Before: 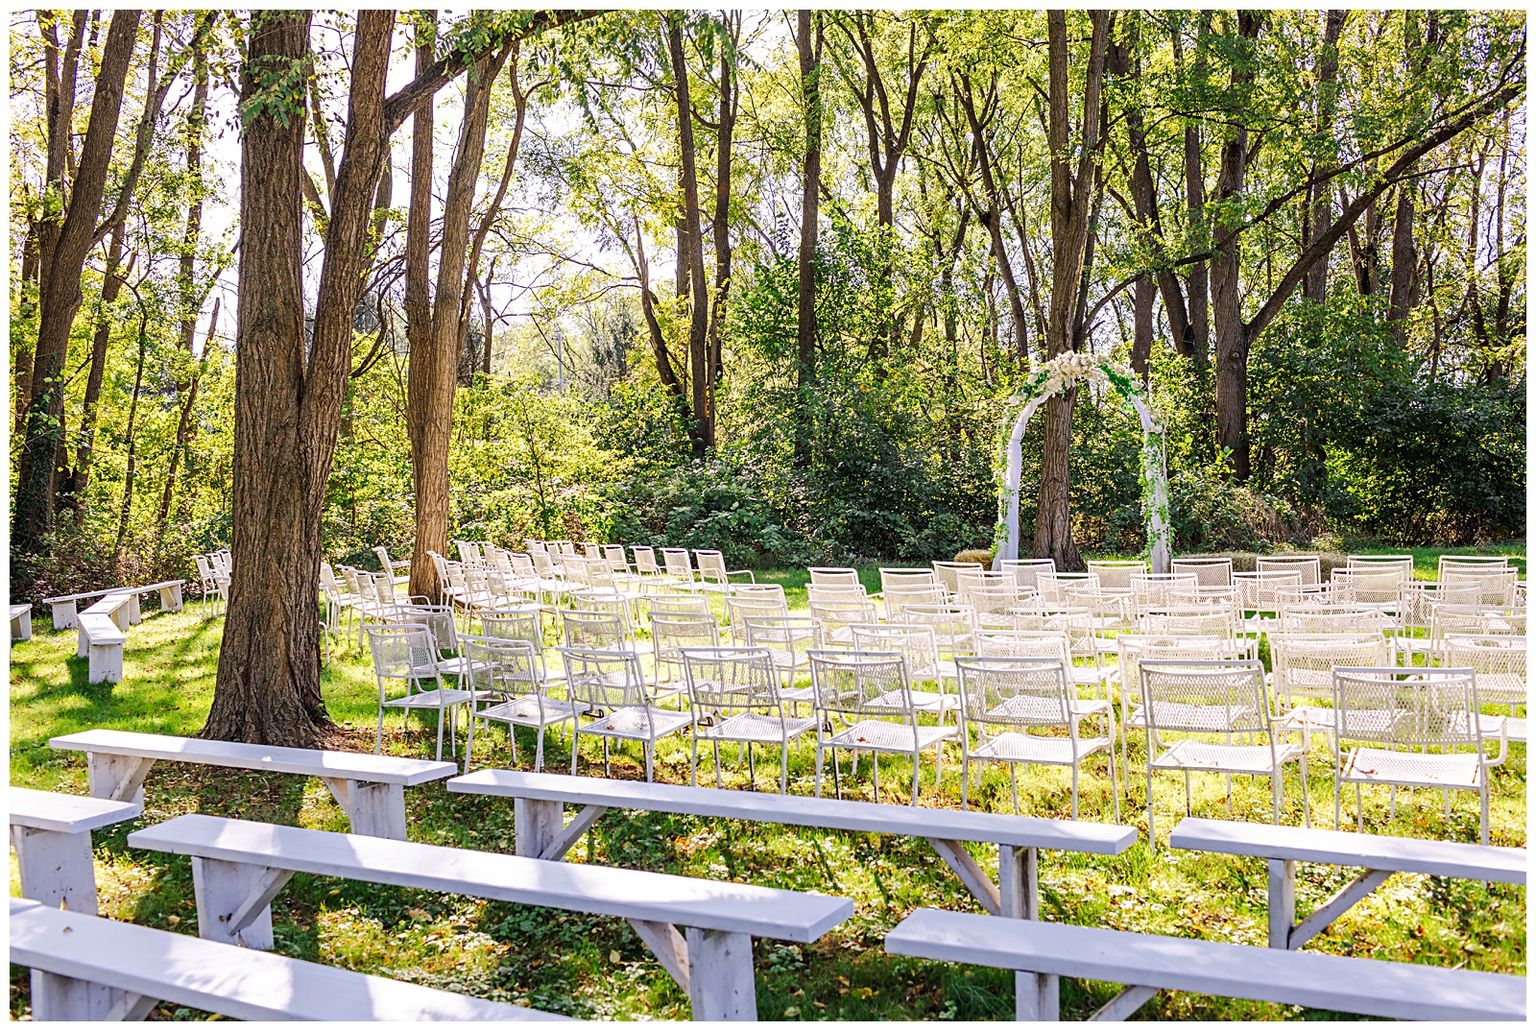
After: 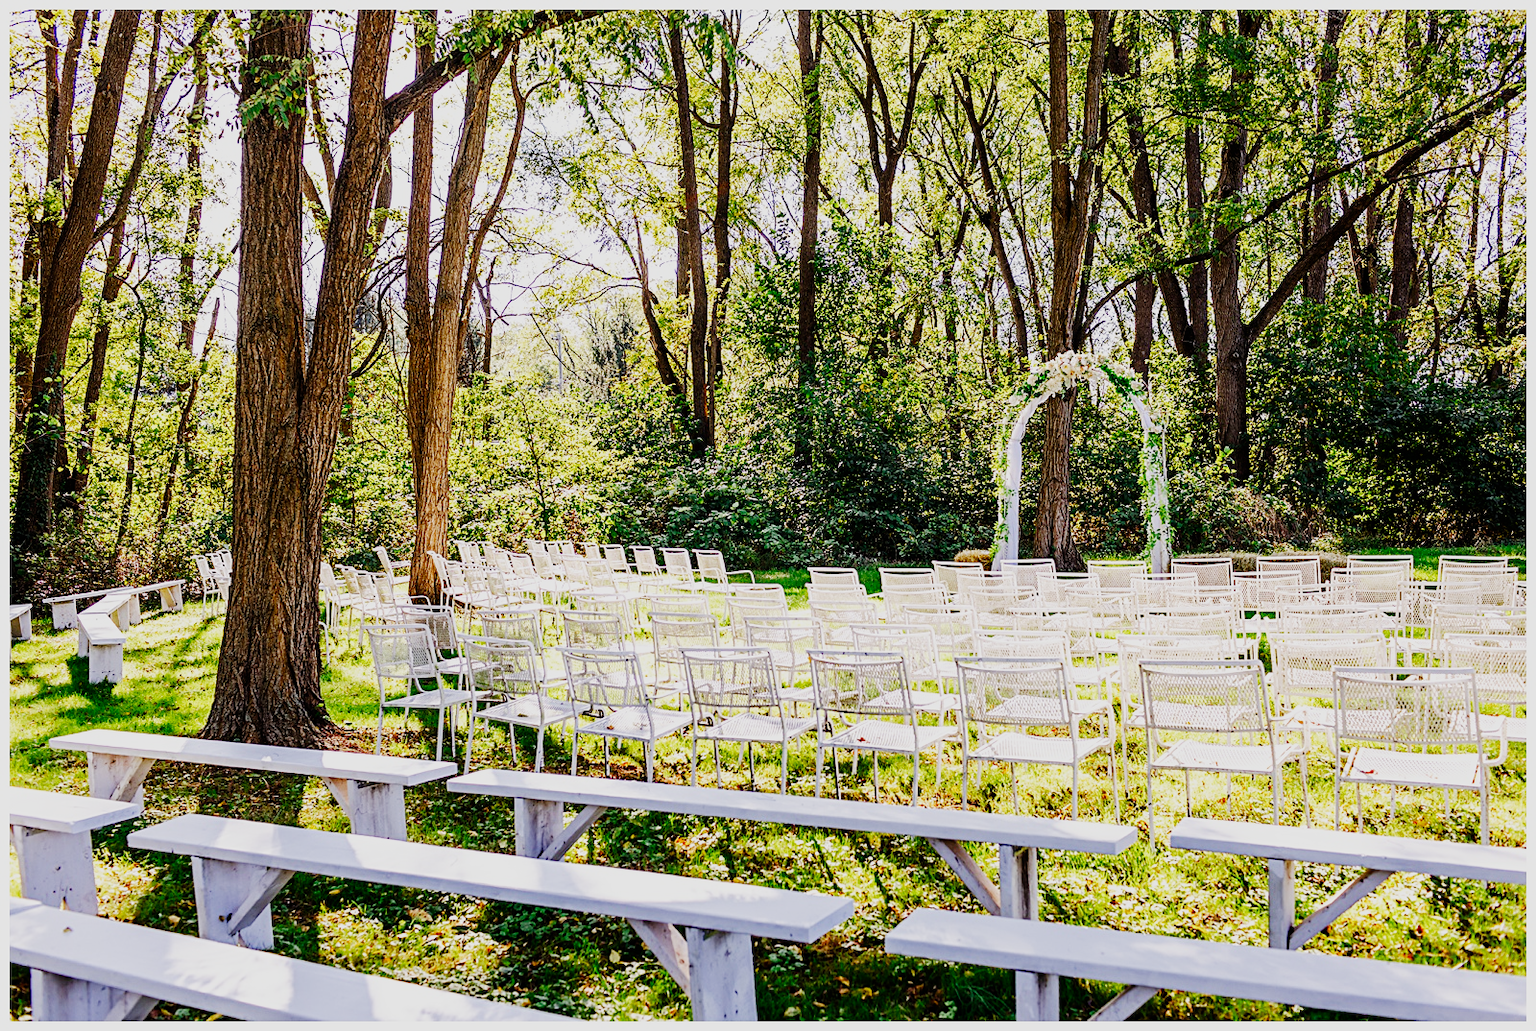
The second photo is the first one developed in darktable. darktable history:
sigmoid: contrast 1.8, skew -0.2, preserve hue 0%, red attenuation 0.1, red rotation 0.035, green attenuation 0.1, green rotation -0.017, blue attenuation 0.15, blue rotation -0.052, base primaries Rec2020
color balance rgb: perceptual saturation grading › global saturation 20%, perceptual saturation grading › highlights -25%, perceptual saturation grading › shadows 25%
